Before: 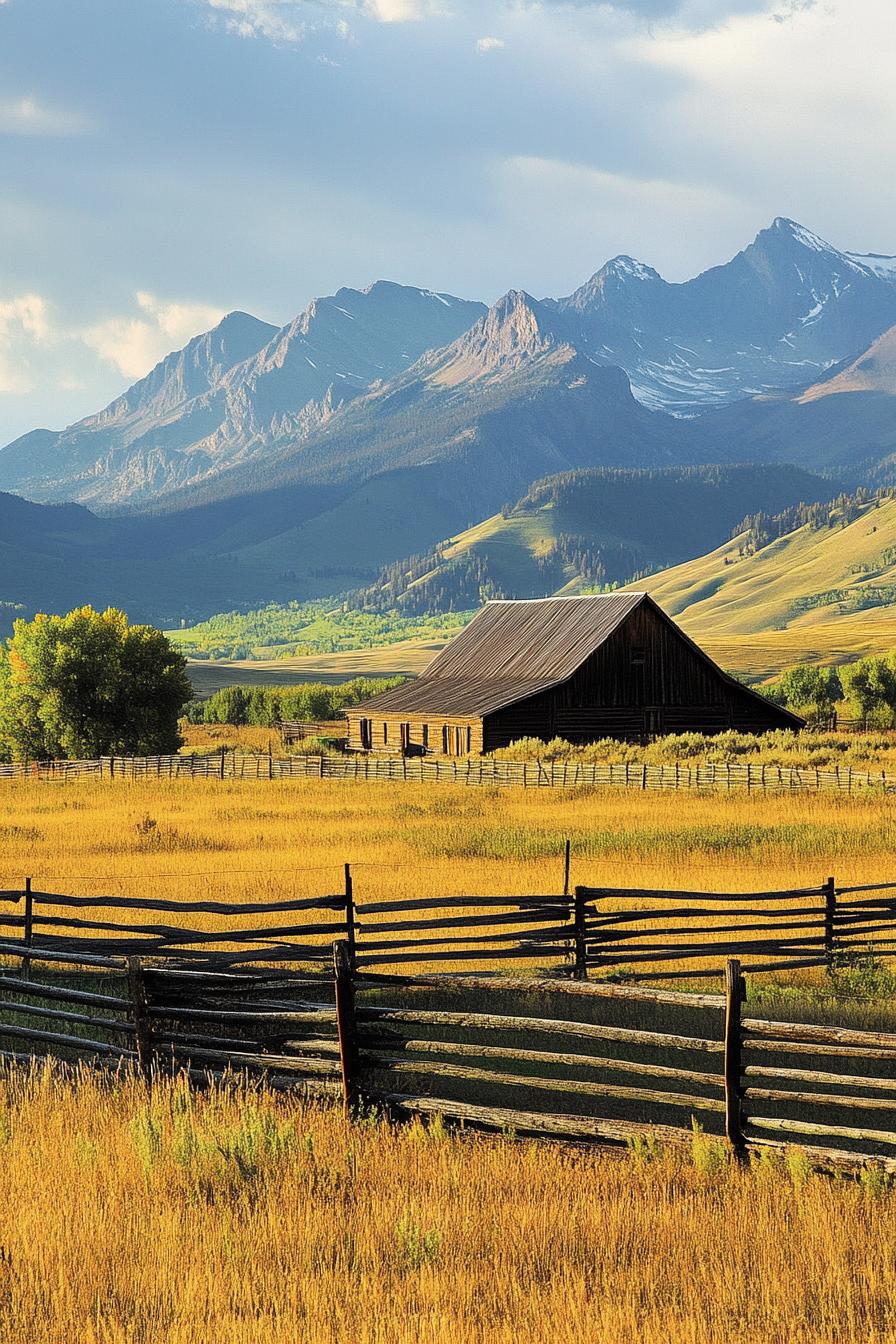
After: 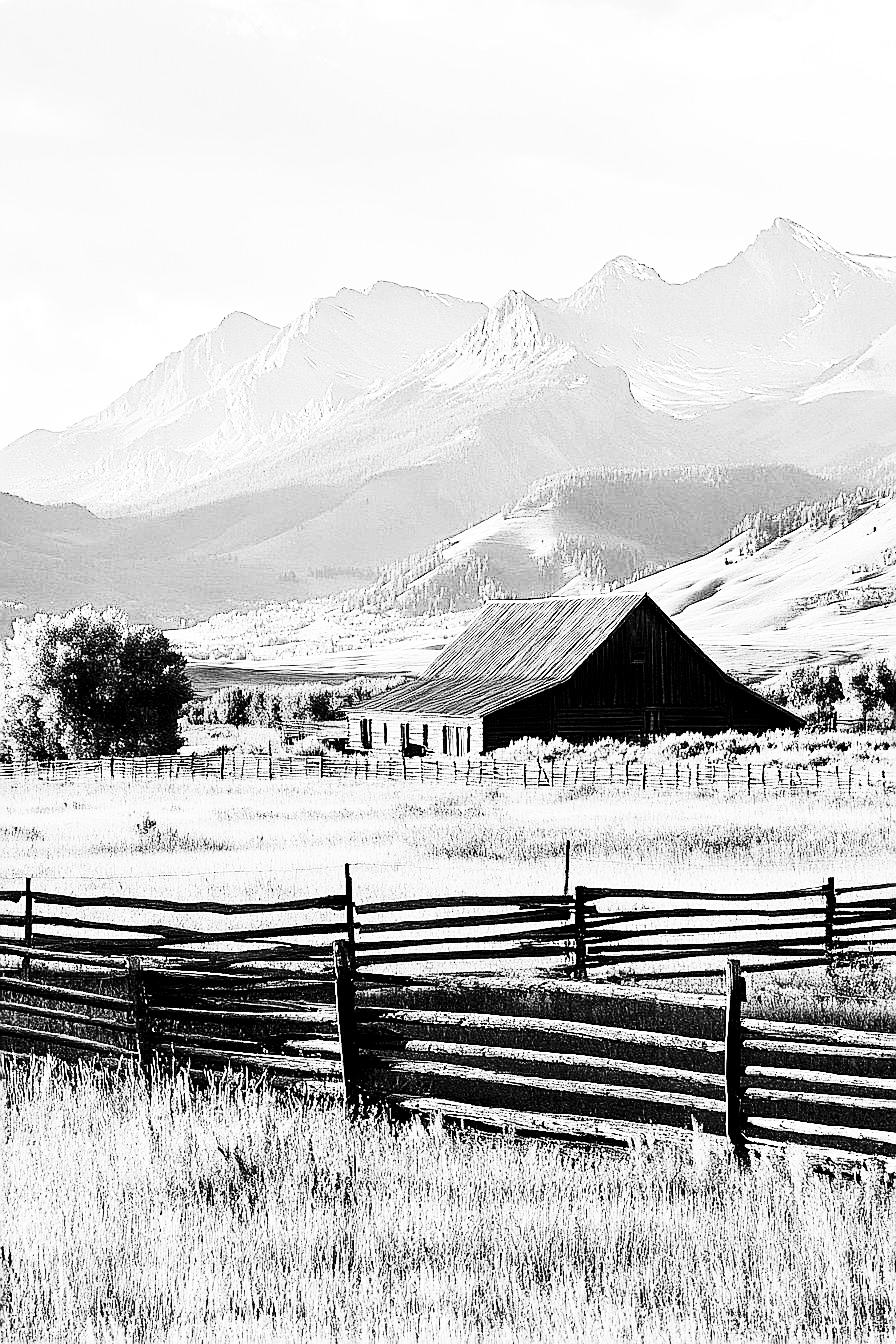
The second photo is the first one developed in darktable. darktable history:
local contrast: mode bilateral grid, contrast 9, coarseness 26, detail 115%, midtone range 0.2
contrast equalizer: octaves 7, y [[0.514, 0.573, 0.581, 0.508, 0.5, 0.5], [0.5 ×6], [0.5 ×6], [0 ×6], [0 ×6]]
exposure: black level correction 0, exposure 1.626 EV, compensate exposure bias true, compensate highlight preservation false
filmic rgb: black relative exposure -7.96 EV, white relative exposure 4.02 EV, threshold 5.96 EV, hardness 4.17, enable highlight reconstruction true
color calibration: output gray [0.267, 0.423, 0.261, 0], illuminant custom, x 0.344, y 0.359, temperature 5067.67 K
contrast brightness saturation: contrast 0.498, saturation -0.099
haze removal: compatibility mode true, adaptive false
sharpen: on, module defaults
